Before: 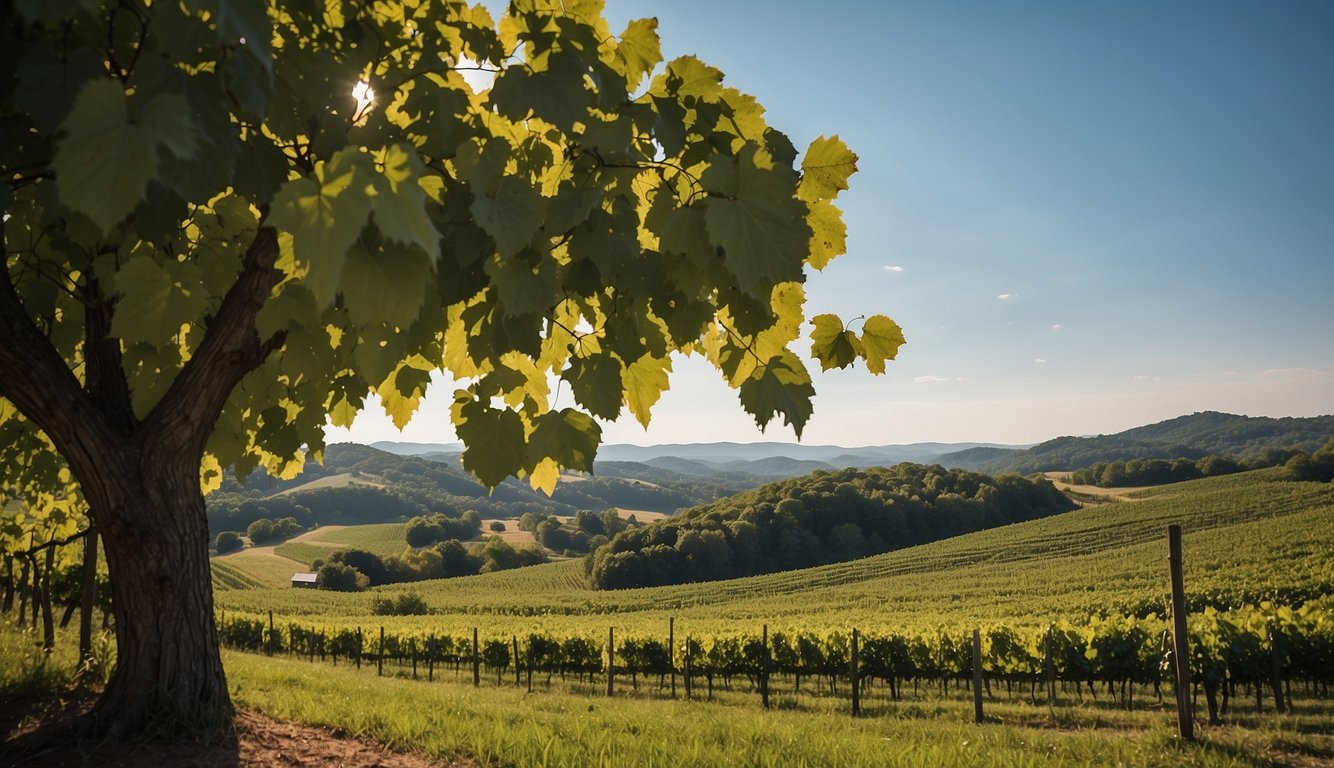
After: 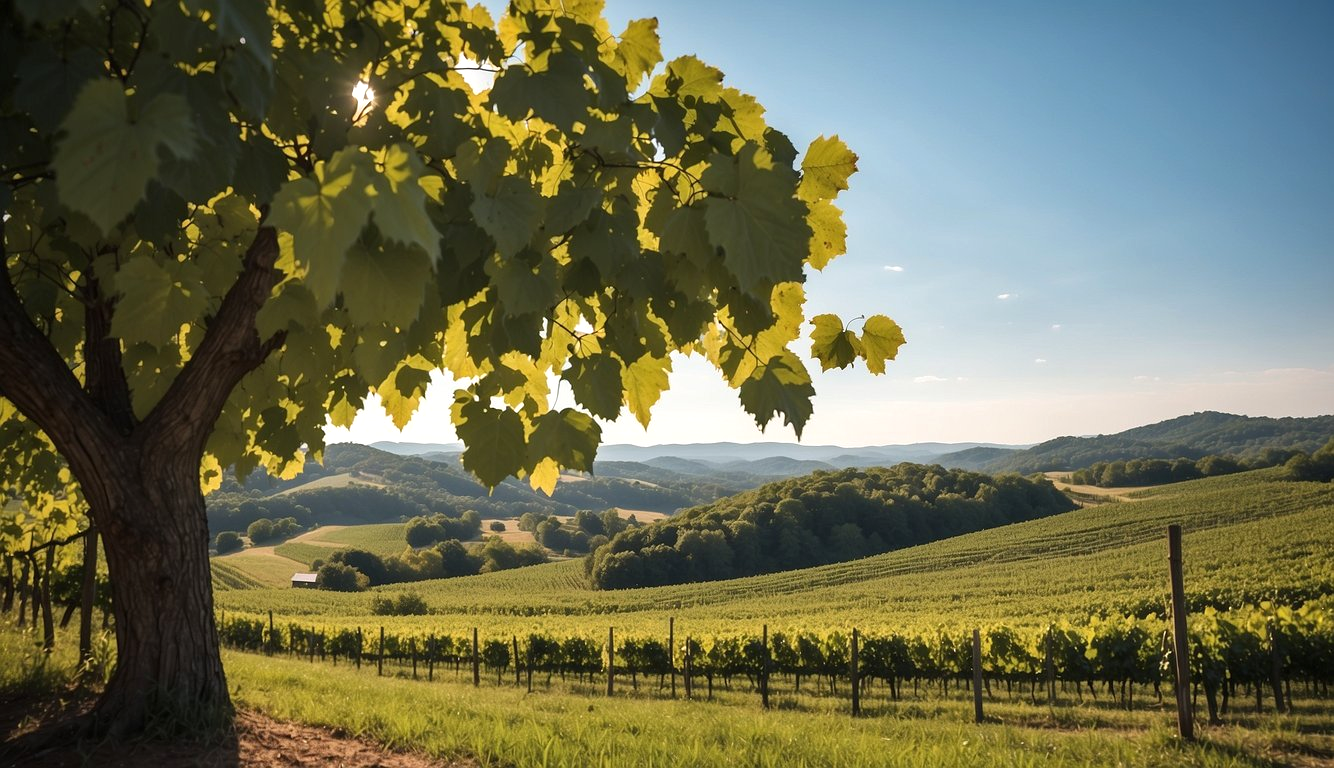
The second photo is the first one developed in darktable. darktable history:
exposure: exposure 0.3 EV, compensate highlight preservation false
